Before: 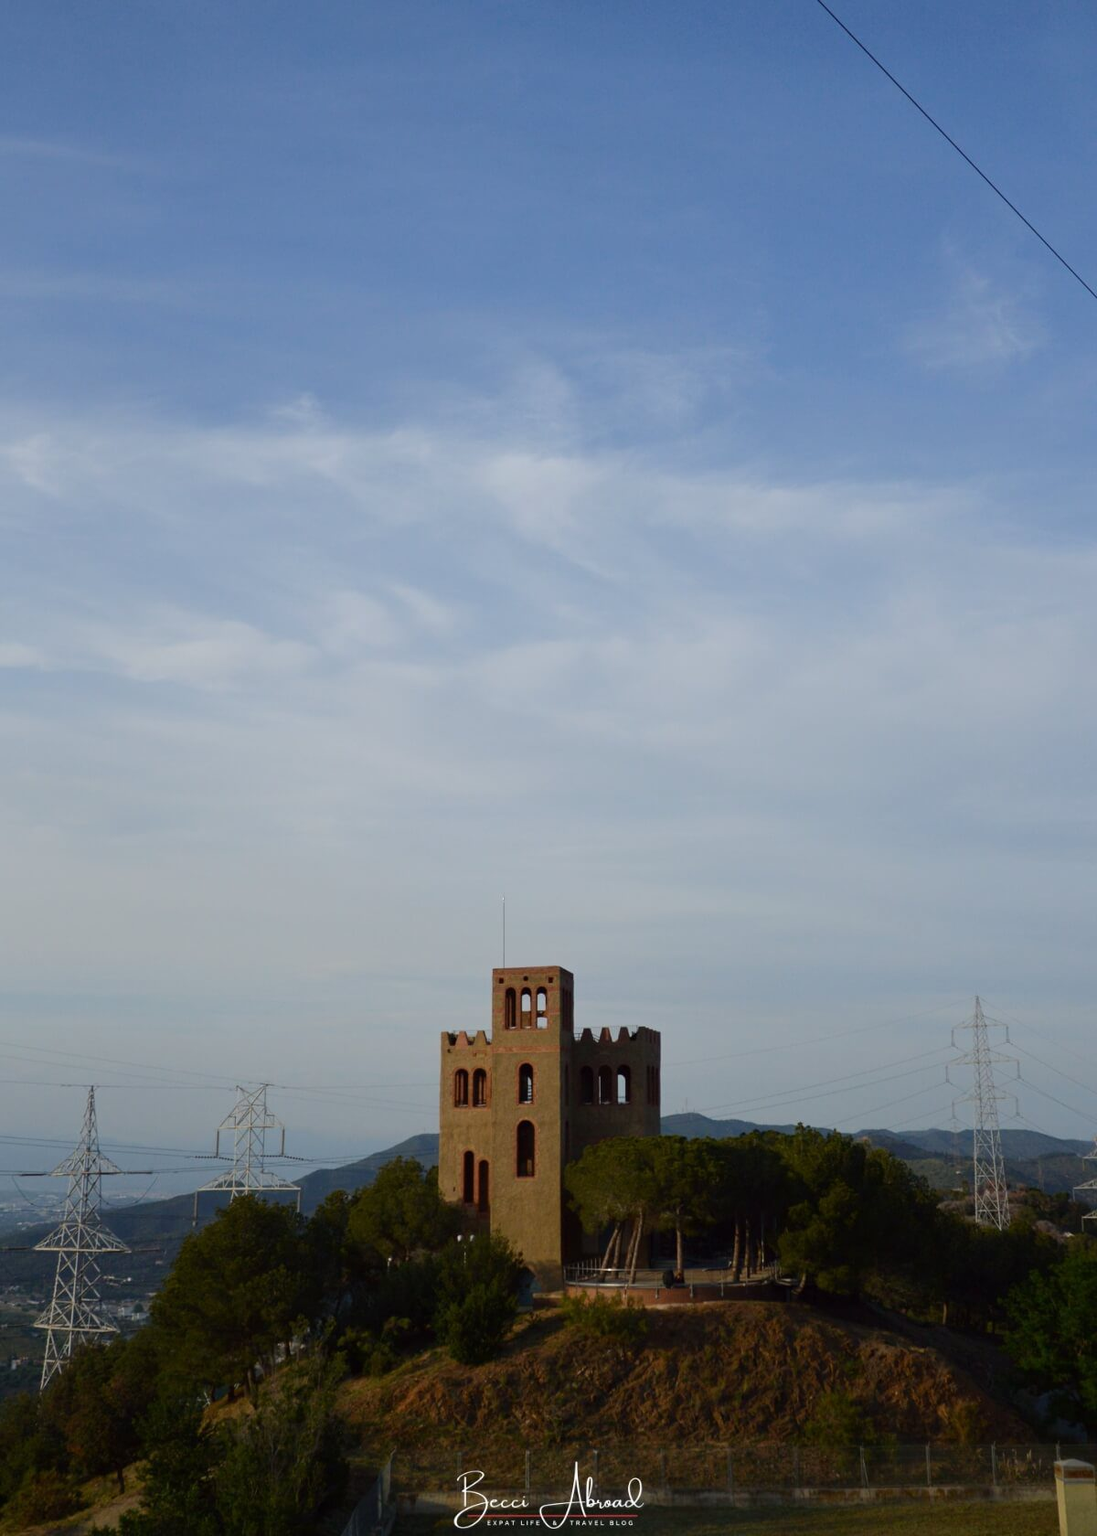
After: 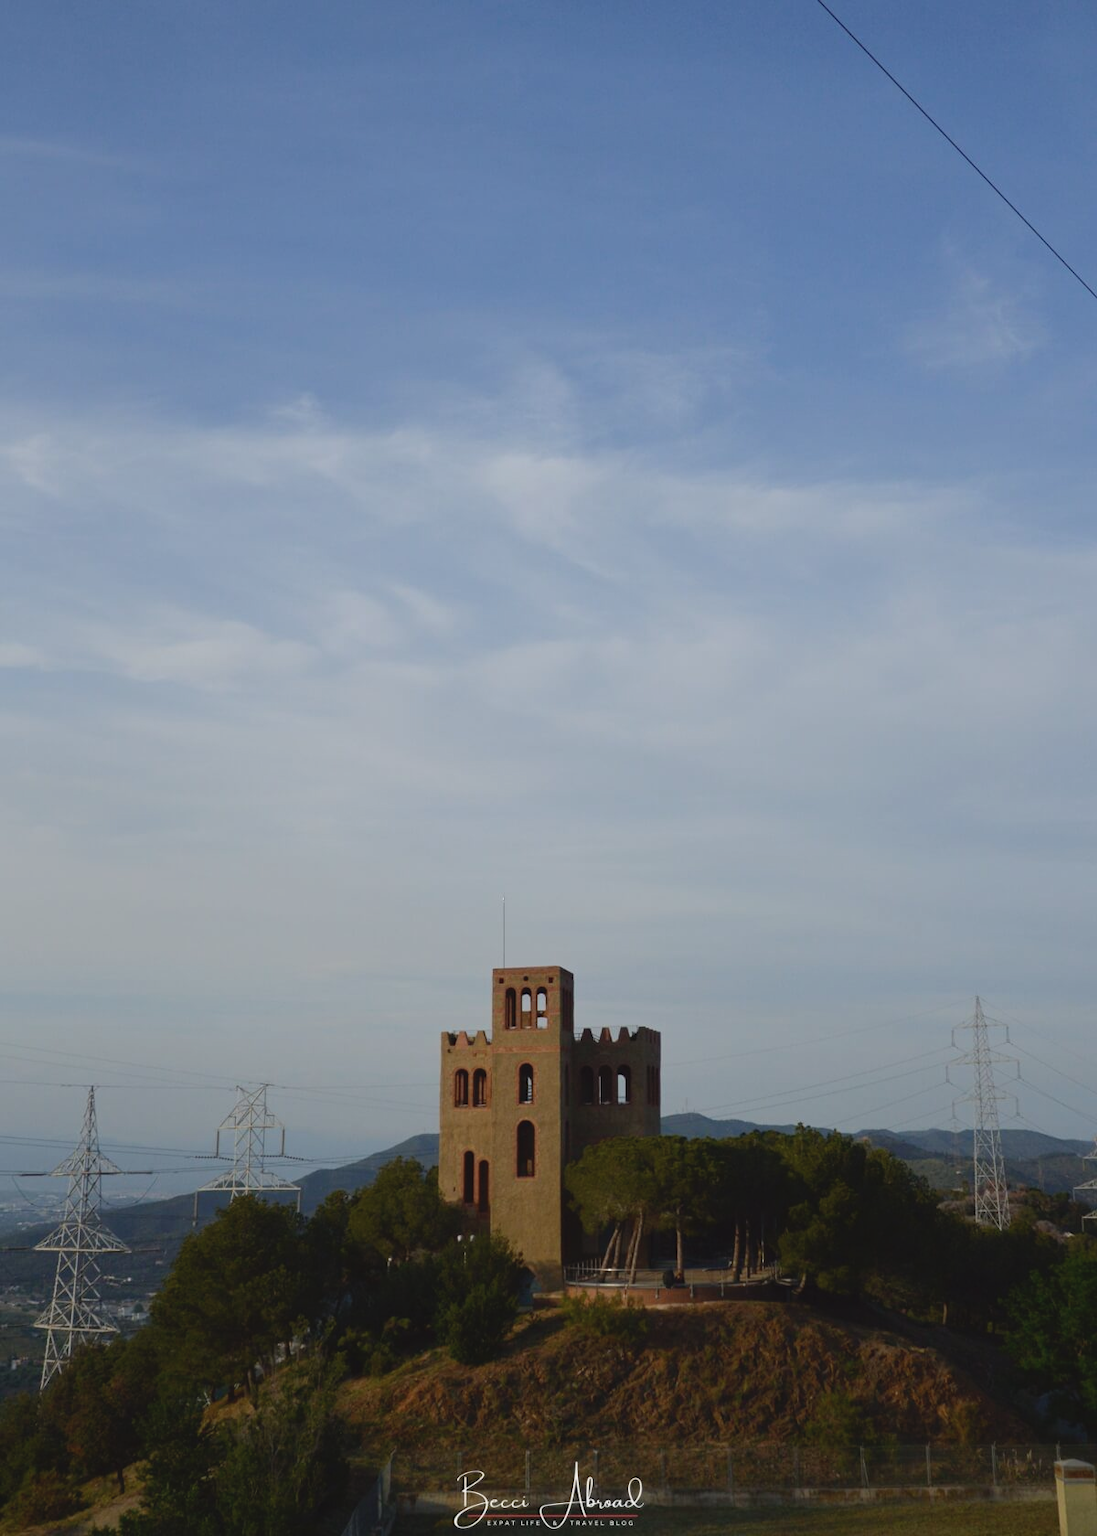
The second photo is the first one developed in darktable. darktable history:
contrast brightness saturation: contrast -0.102, saturation -0.086
